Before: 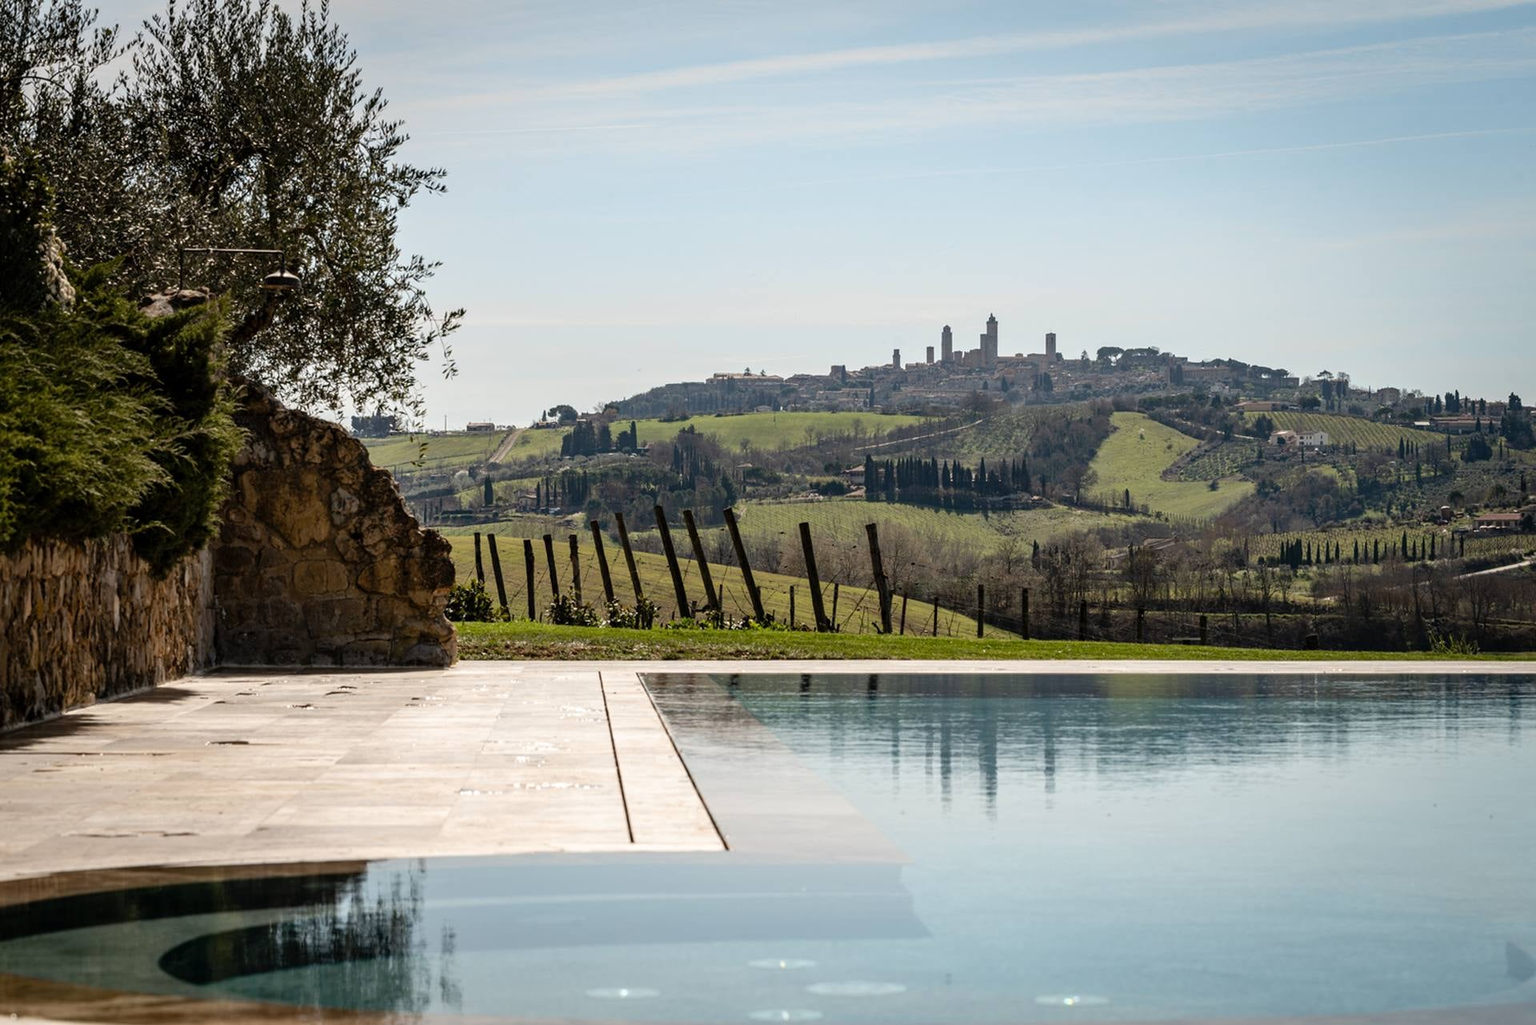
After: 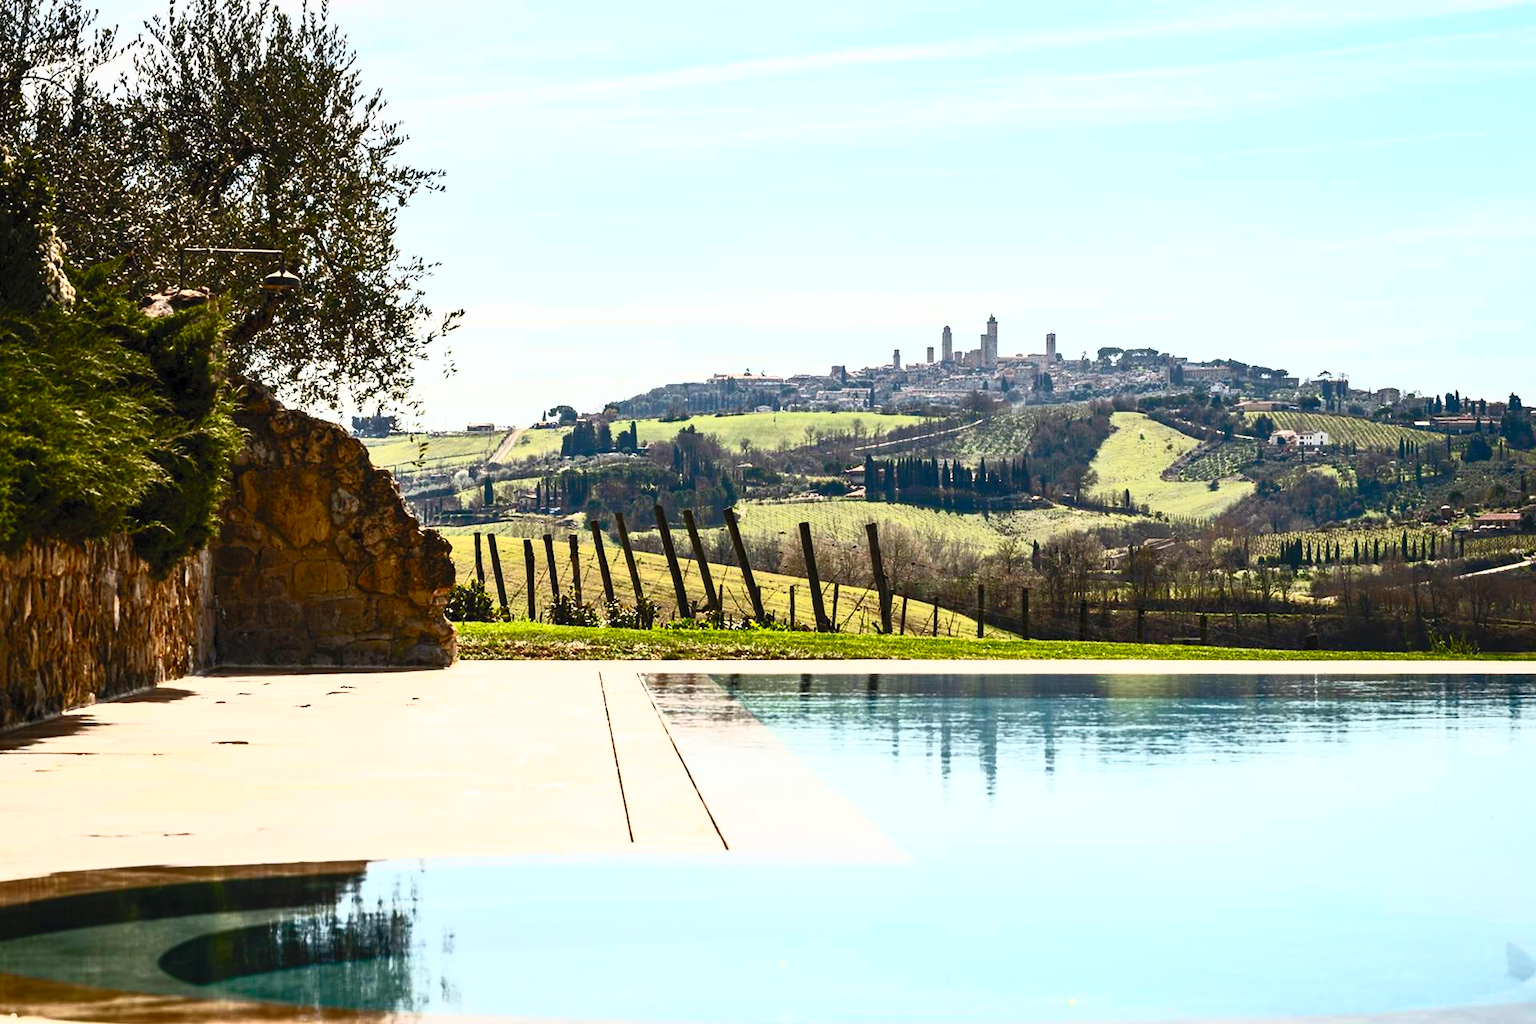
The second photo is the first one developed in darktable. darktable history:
contrast brightness saturation: contrast 0.83, brightness 0.59, saturation 0.59
levels: levels [0, 0.478, 1]
